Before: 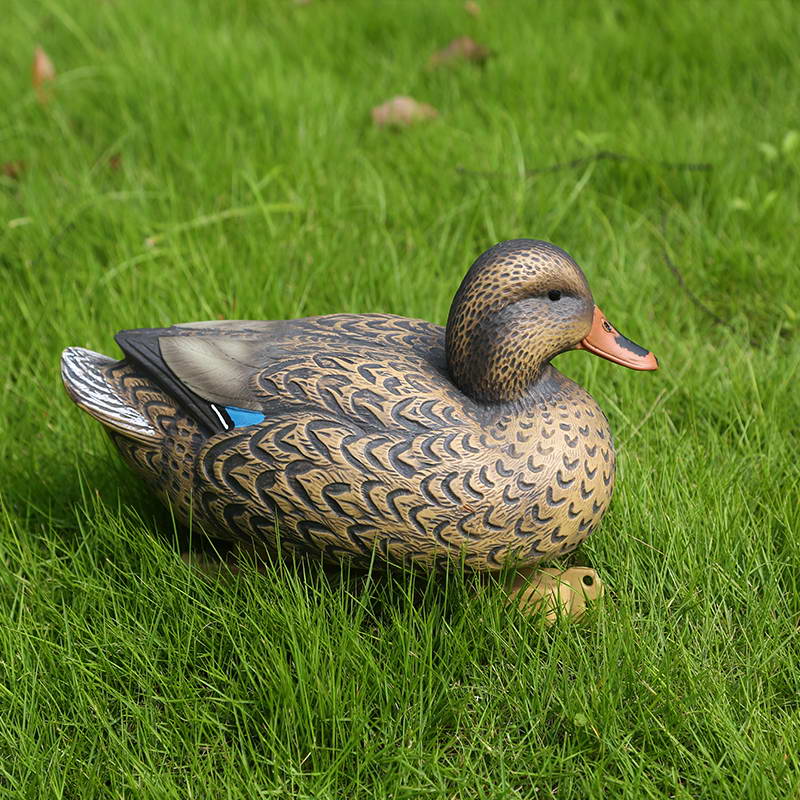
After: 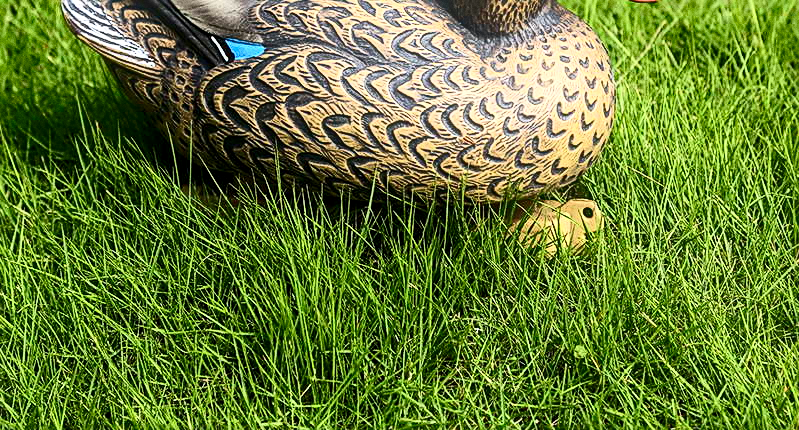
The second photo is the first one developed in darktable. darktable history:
crop and rotate: top 46.237%
grain: coarseness 22.88 ISO
bloom: size 9%, threshold 100%, strength 7%
haze removal: compatibility mode true, adaptive false
local contrast: highlights 25%, shadows 75%, midtone range 0.75
contrast brightness saturation: contrast 0.4, brightness 0.1, saturation 0.21
sharpen: on, module defaults
tone equalizer: -8 EV -0.002 EV, -7 EV 0.005 EV, -6 EV -0.009 EV, -5 EV 0.011 EV, -4 EV -0.012 EV, -3 EV 0.007 EV, -2 EV -0.062 EV, -1 EV -0.293 EV, +0 EV -0.582 EV, smoothing diameter 2%, edges refinement/feathering 20, mask exposure compensation -1.57 EV, filter diffusion 5
